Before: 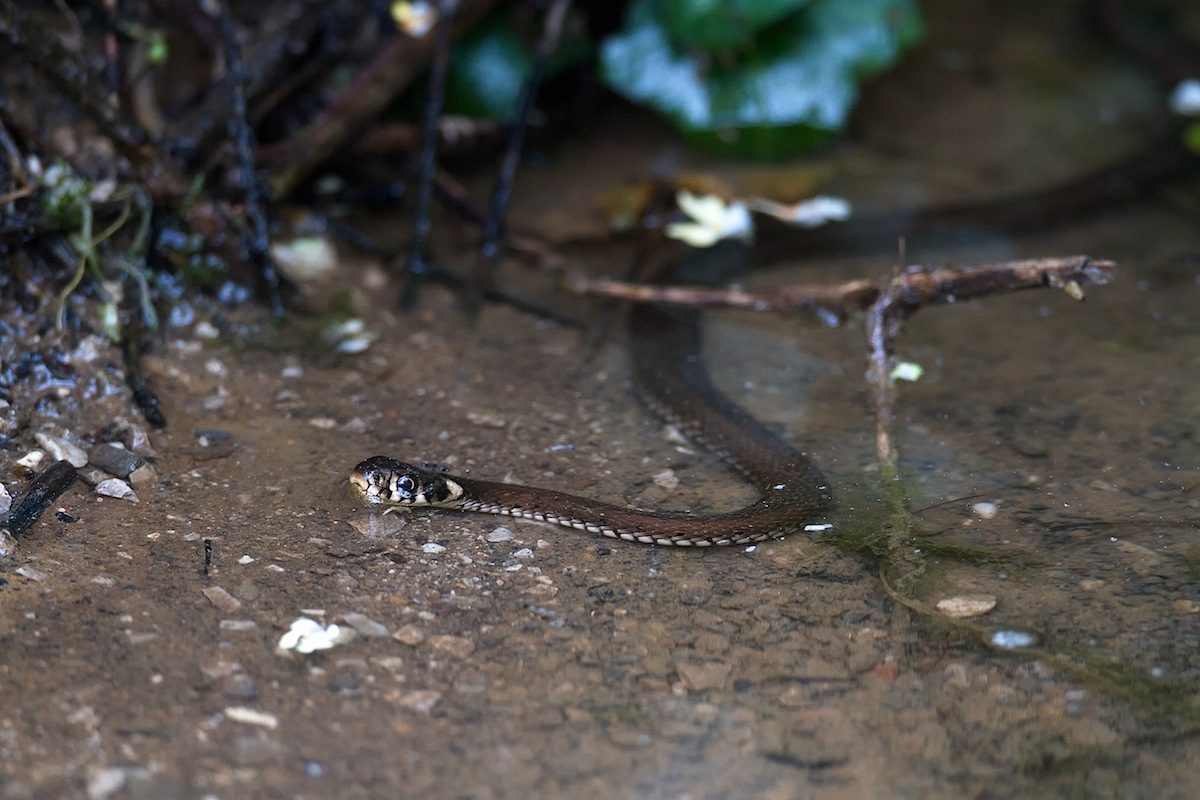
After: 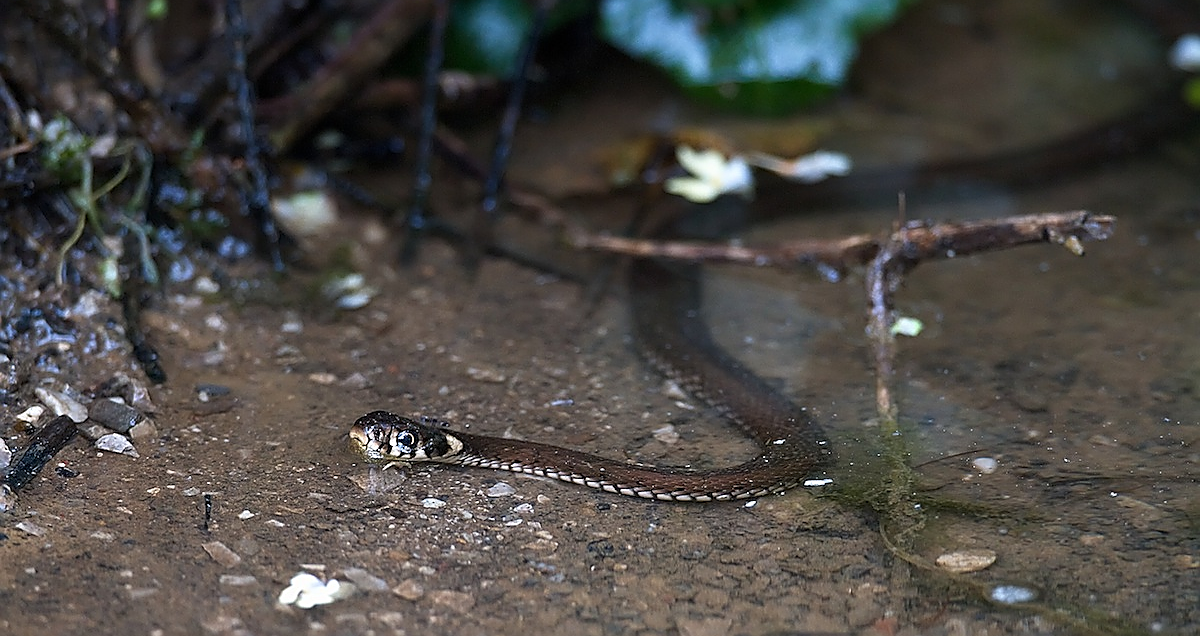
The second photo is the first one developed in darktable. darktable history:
crop and rotate: top 5.657%, bottom 14.823%
sharpen: radius 1.419, amount 1.256, threshold 0.713
